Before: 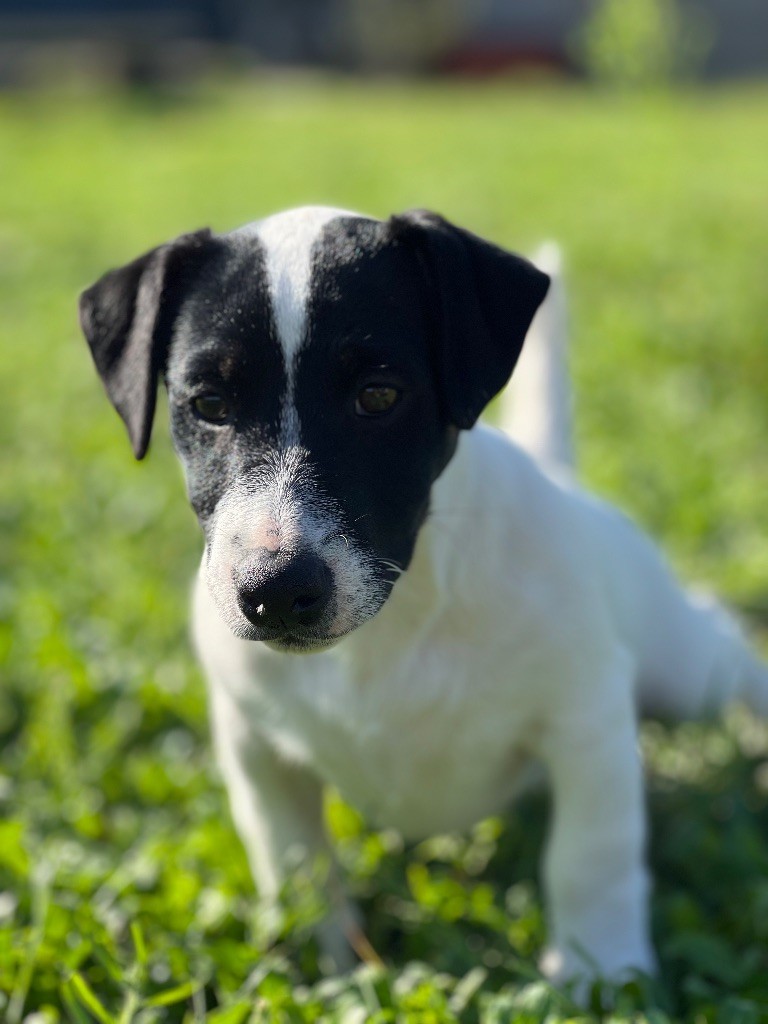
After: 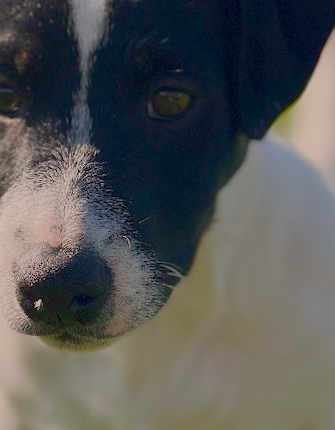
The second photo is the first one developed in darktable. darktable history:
crop: left 30%, top 30%, right 30%, bottom 30%
rotate and perspective: rotation 4.1°, automatic cropping off
color balance rgb: shadows lift › chroma 1%, shadows lift › hue 113°, highlights gain › chroma 0.2%, highlights gain › hue 333°, perceptual saturation grading › global saturation 20%, perceptual saturation grading › highlights -50%, perceptual saturation grading › shadows 25%, contrast -30%
white balance: red 1.127, blue 0.943
exposure: exposure -0.36 EV, compensate highlight preservation false
